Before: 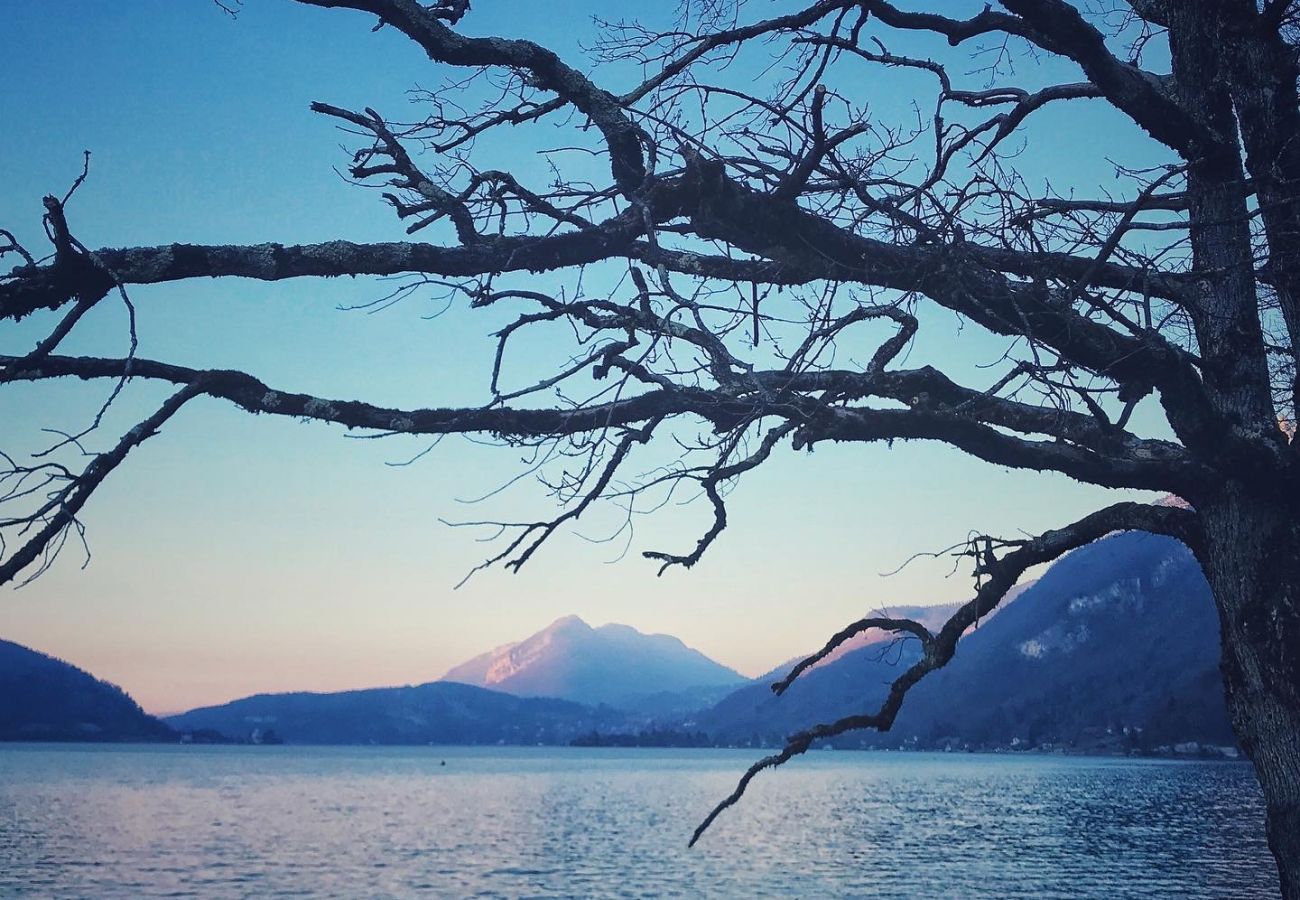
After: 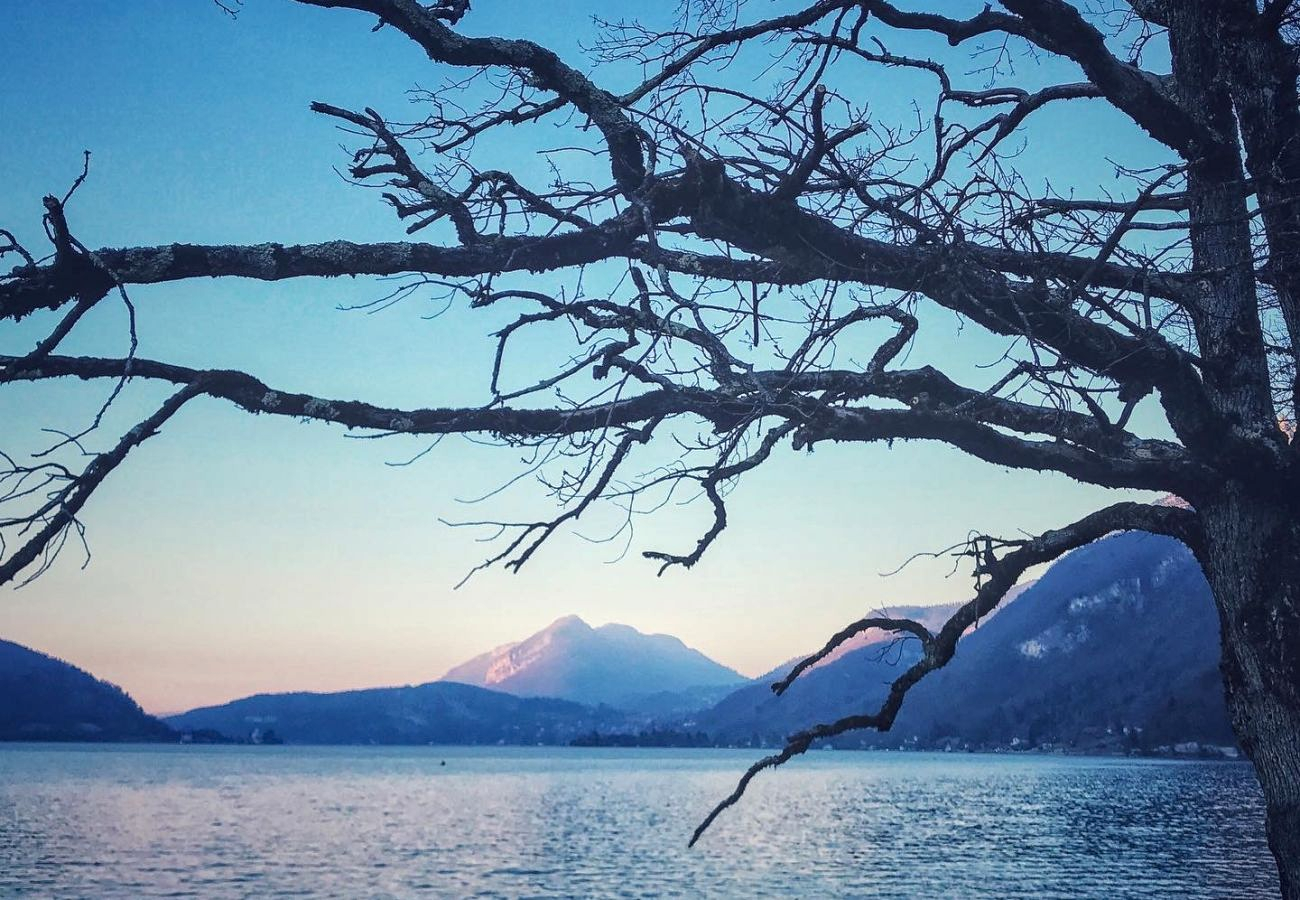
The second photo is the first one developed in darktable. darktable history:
levels: levels [0, 0.476, 0.951]
local contrast: on, module defaults
